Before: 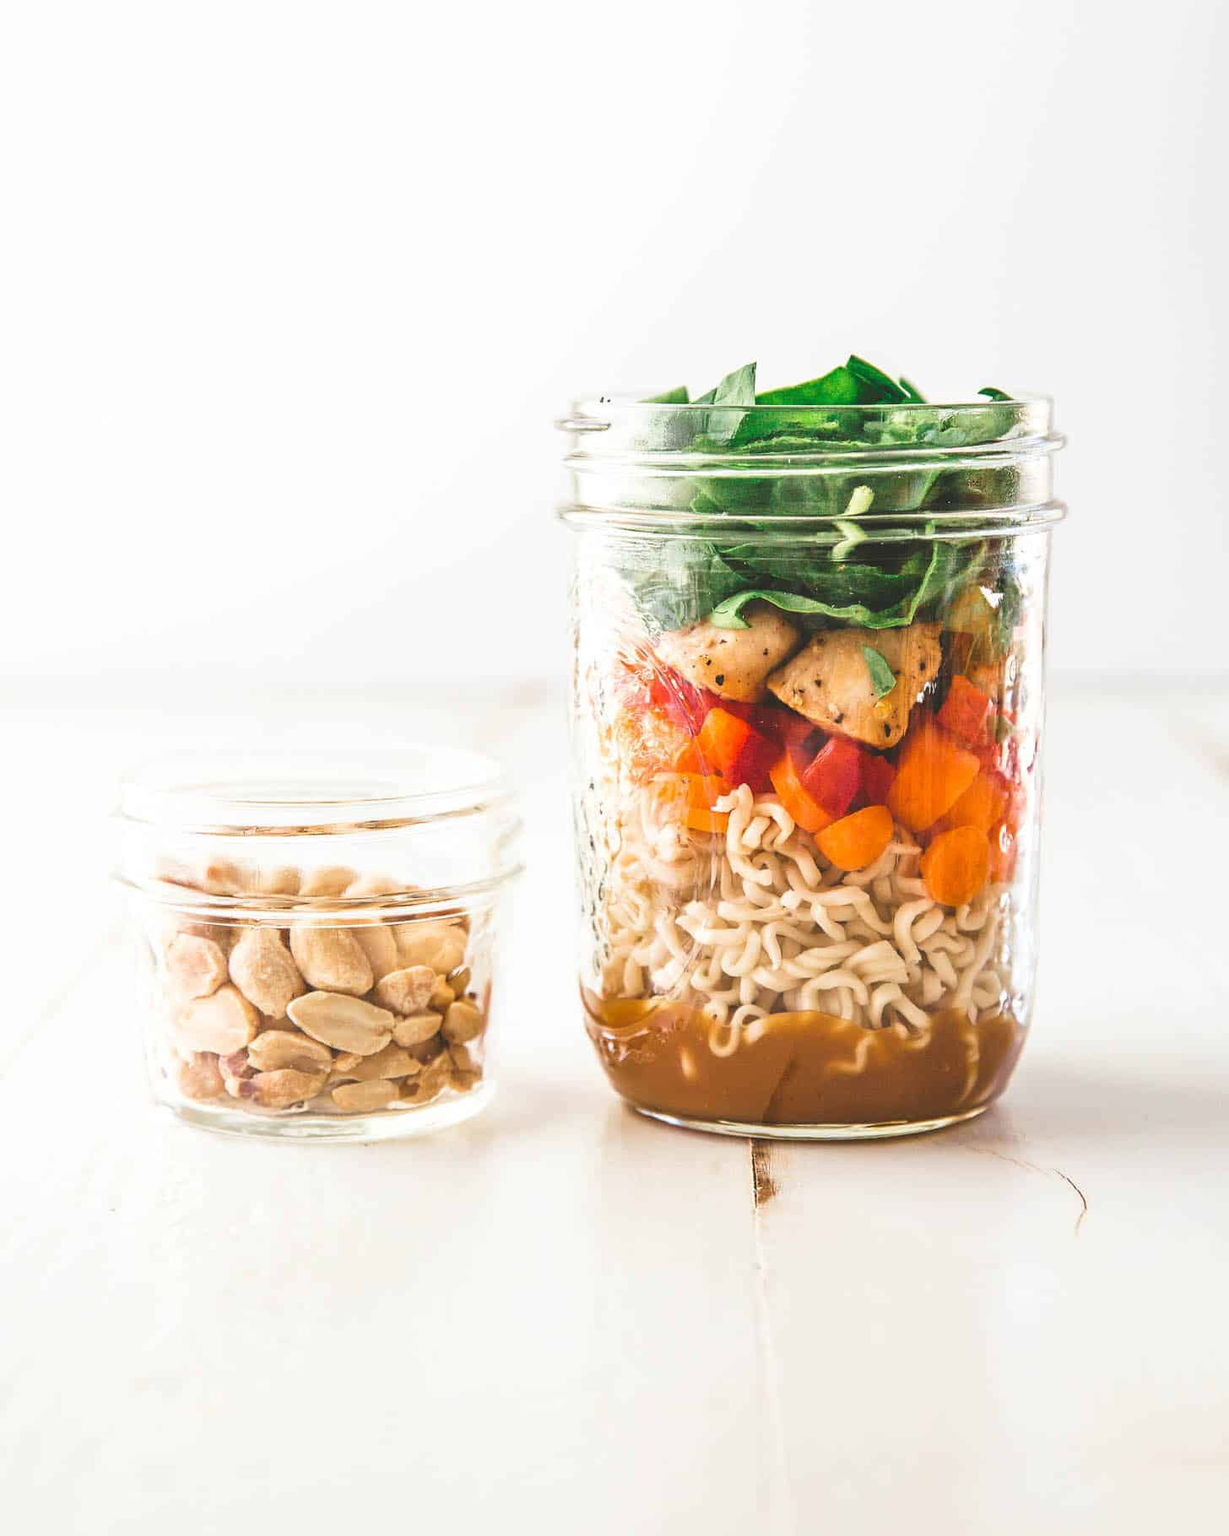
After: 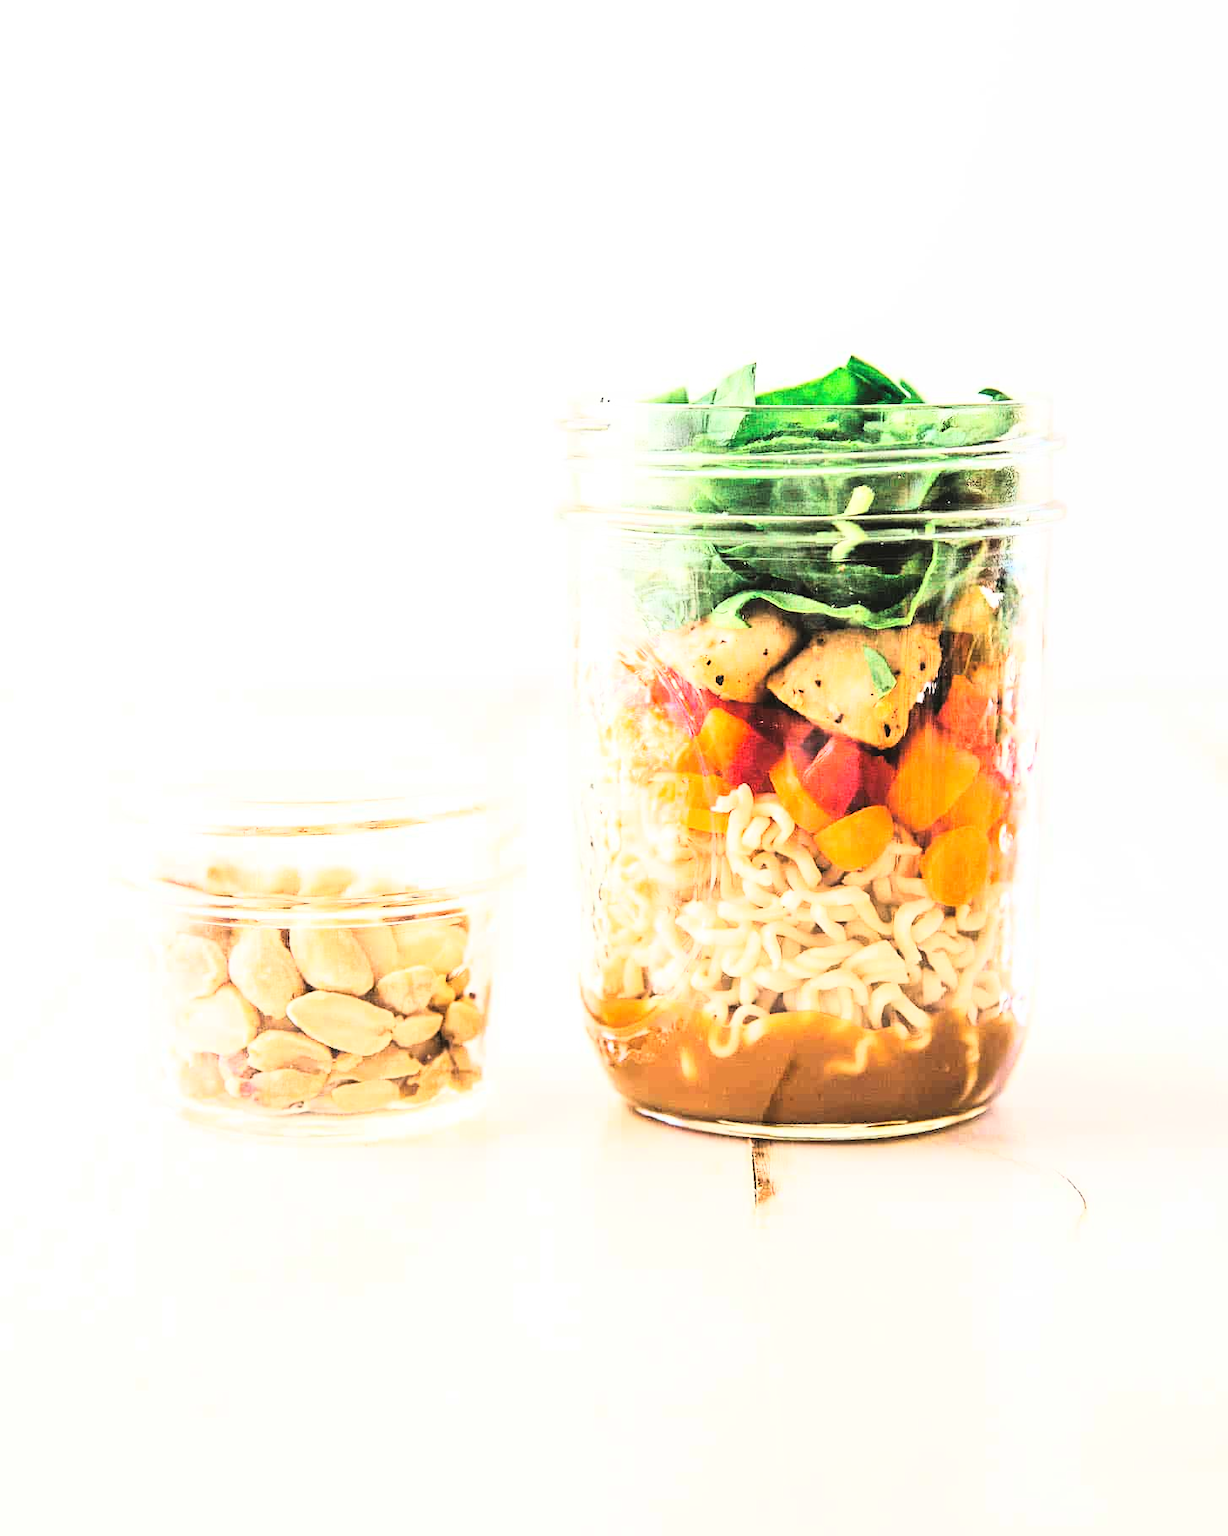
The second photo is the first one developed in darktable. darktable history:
rgb curve: curves: ch0 [(0, 0) (0.21, 0.15) (0.24, 0.21) (0.5, 0.75) (0.75, 0.96) (0.89, 0.99) (1, 1)]; ch1 [(0, 0.02) (0.21, 0.13) (0.25, 0.2) (0.5, 0.67) (0.75, 0.9) (0.89, 0.97) (1, 1)]; ch2 [(0, 0.02) (0.21, 0.13) (0.25, 0.2) (0.5, 0.67) (0.75, 0.9) (0.89, 0.97) (1, 1)], compensate middle gray true
white balance: emerald 1
